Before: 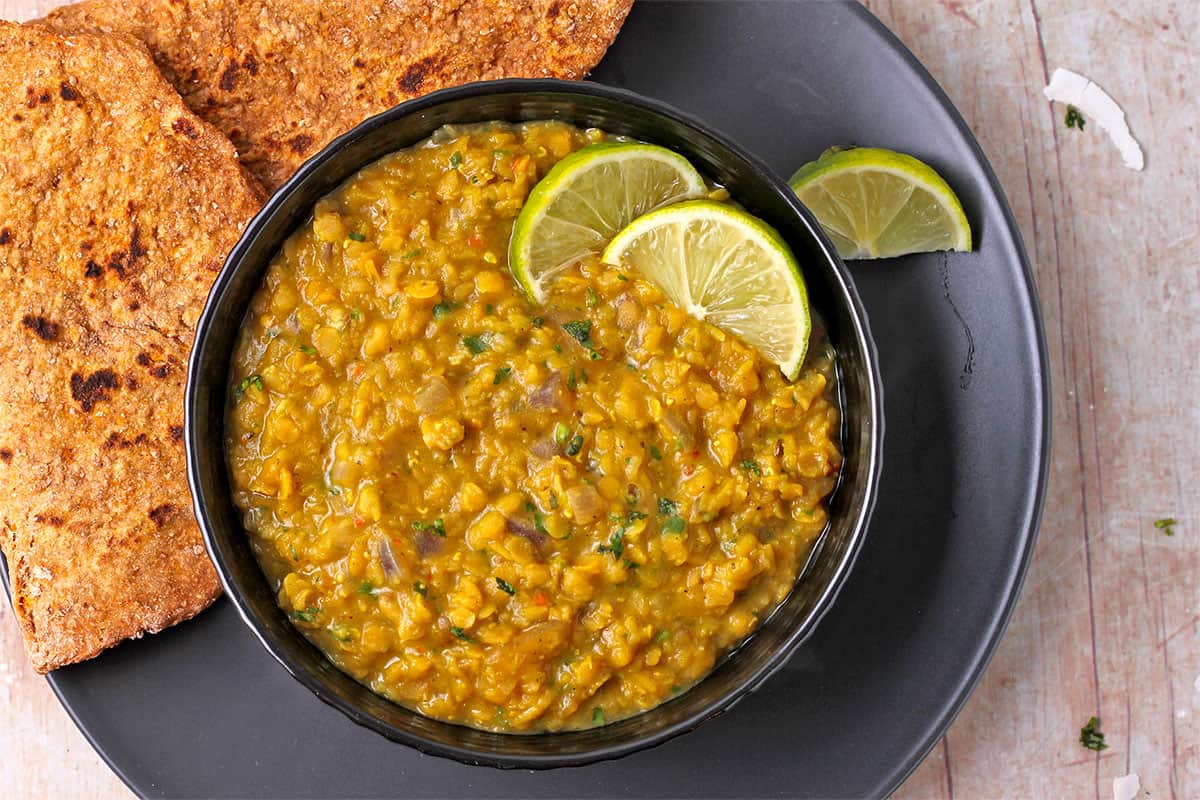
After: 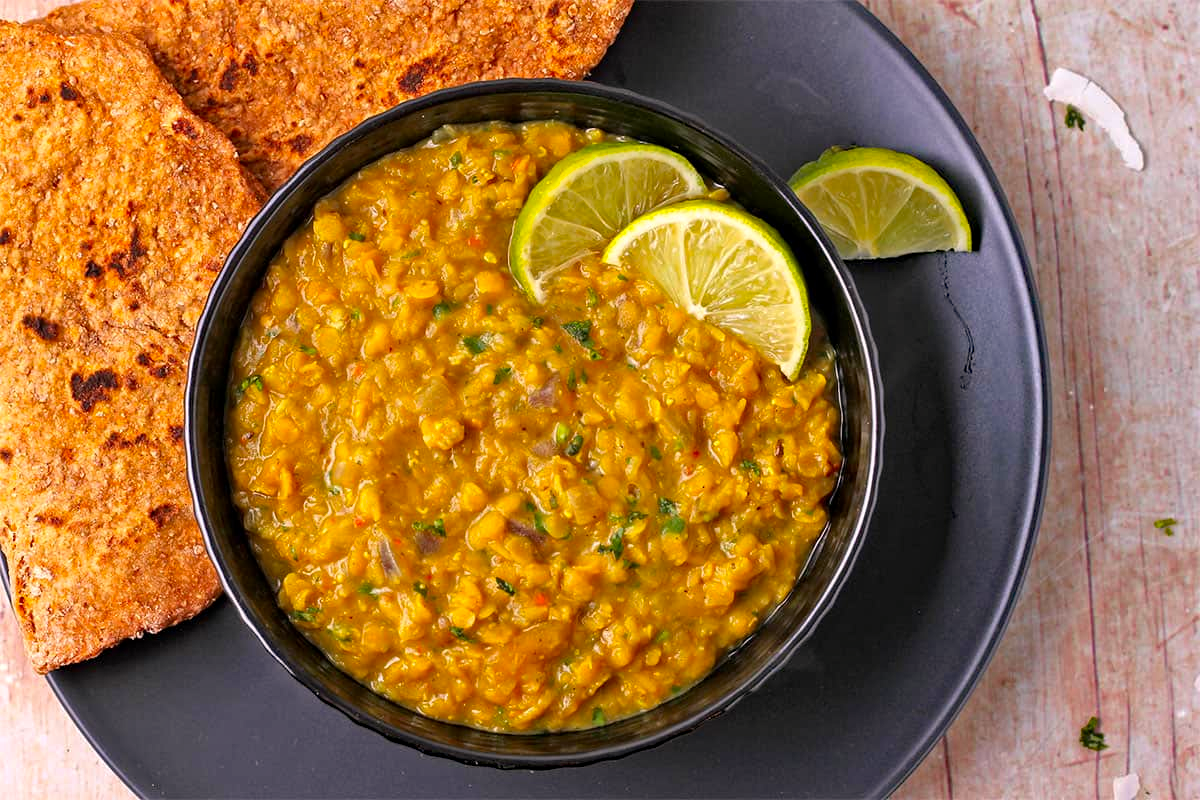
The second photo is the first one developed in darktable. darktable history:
haze removal: strength 0.302, distance 0.247, compatibility mode true, adaptive false
color correction: highlights a* 3.34, highlights b* 1.64, saturation 1.17
